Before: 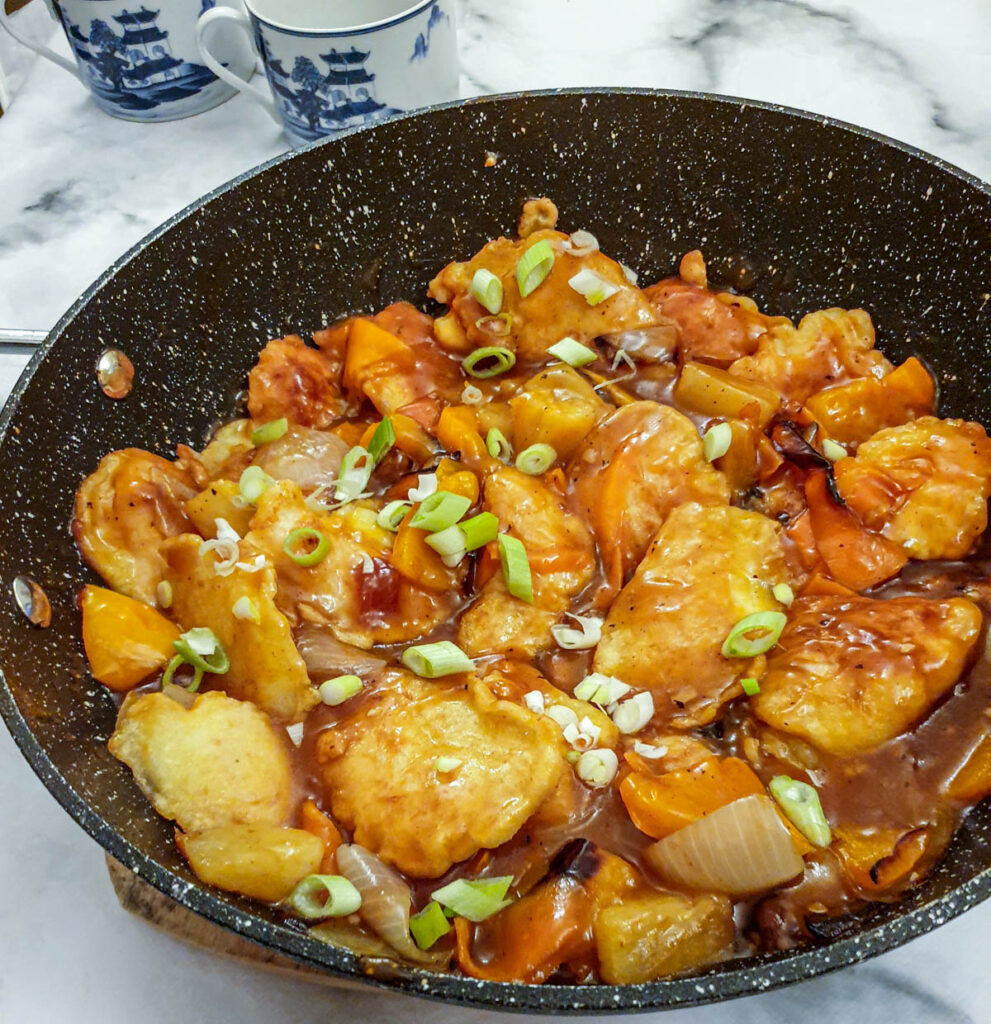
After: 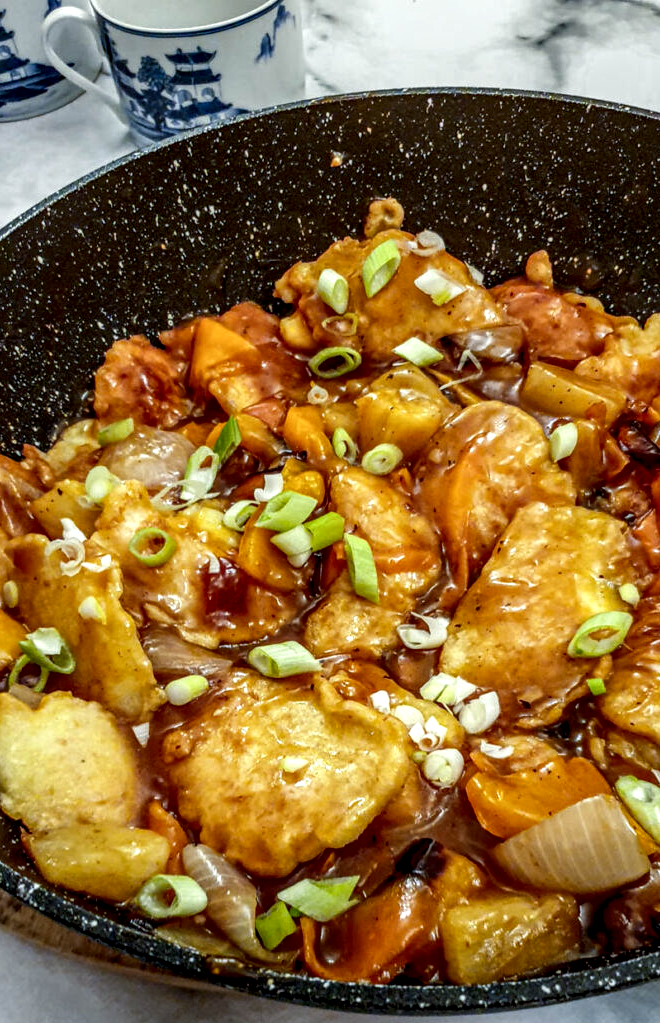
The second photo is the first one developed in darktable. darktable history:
crop and rotate: left 15.563%, right 17.755%
contrast brightness saturation: brightness -0.086
local contrast: detail 160%
